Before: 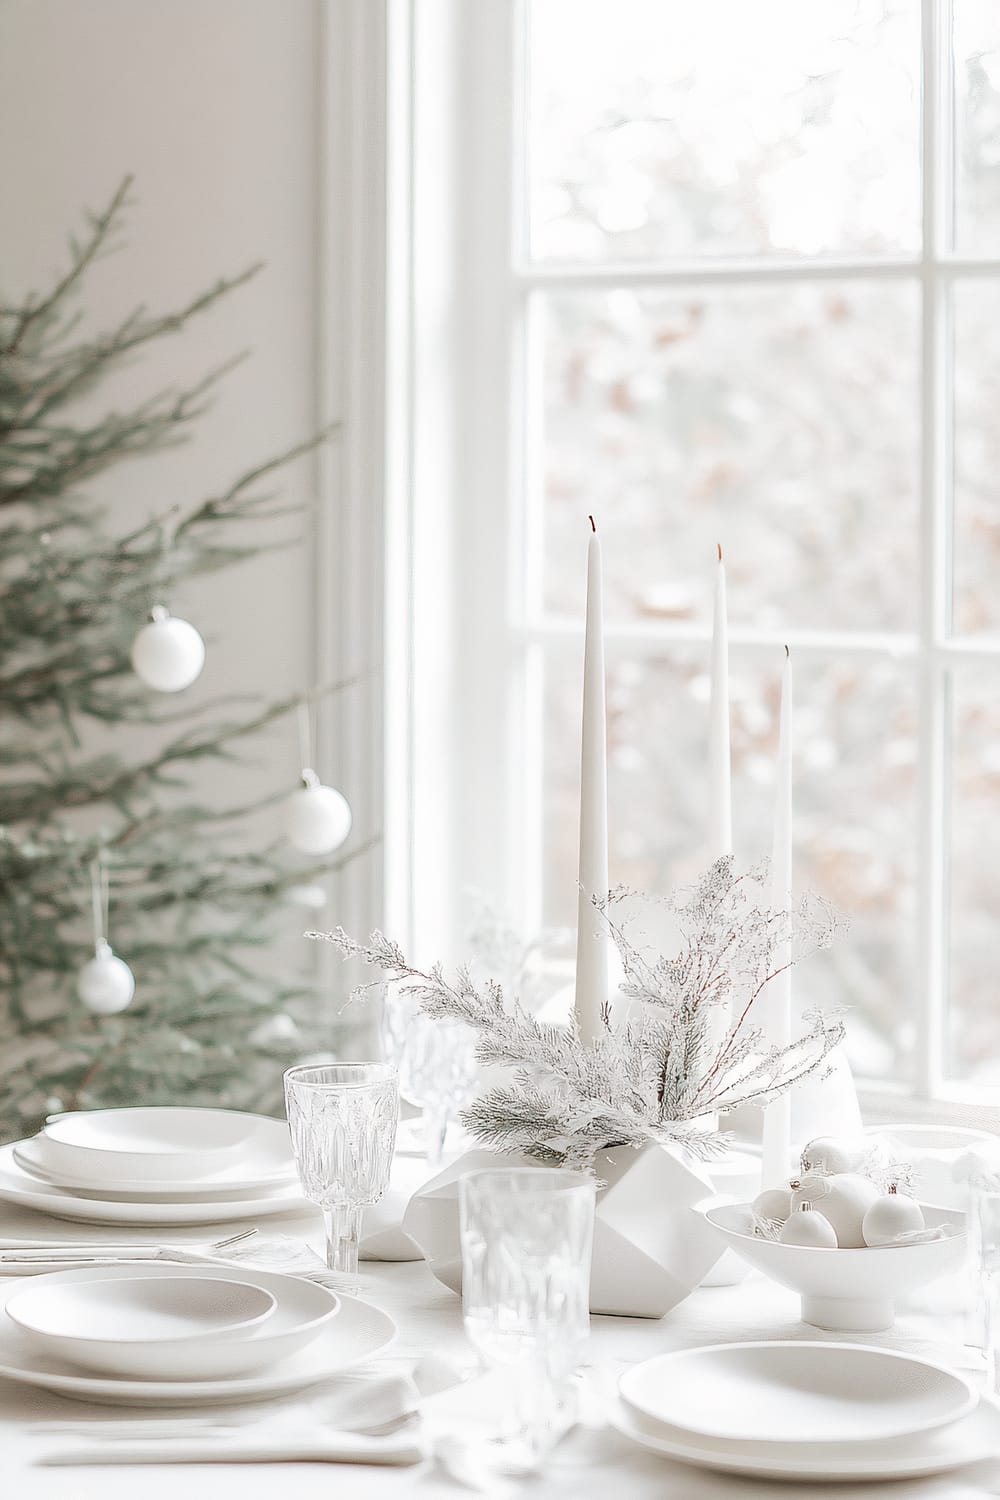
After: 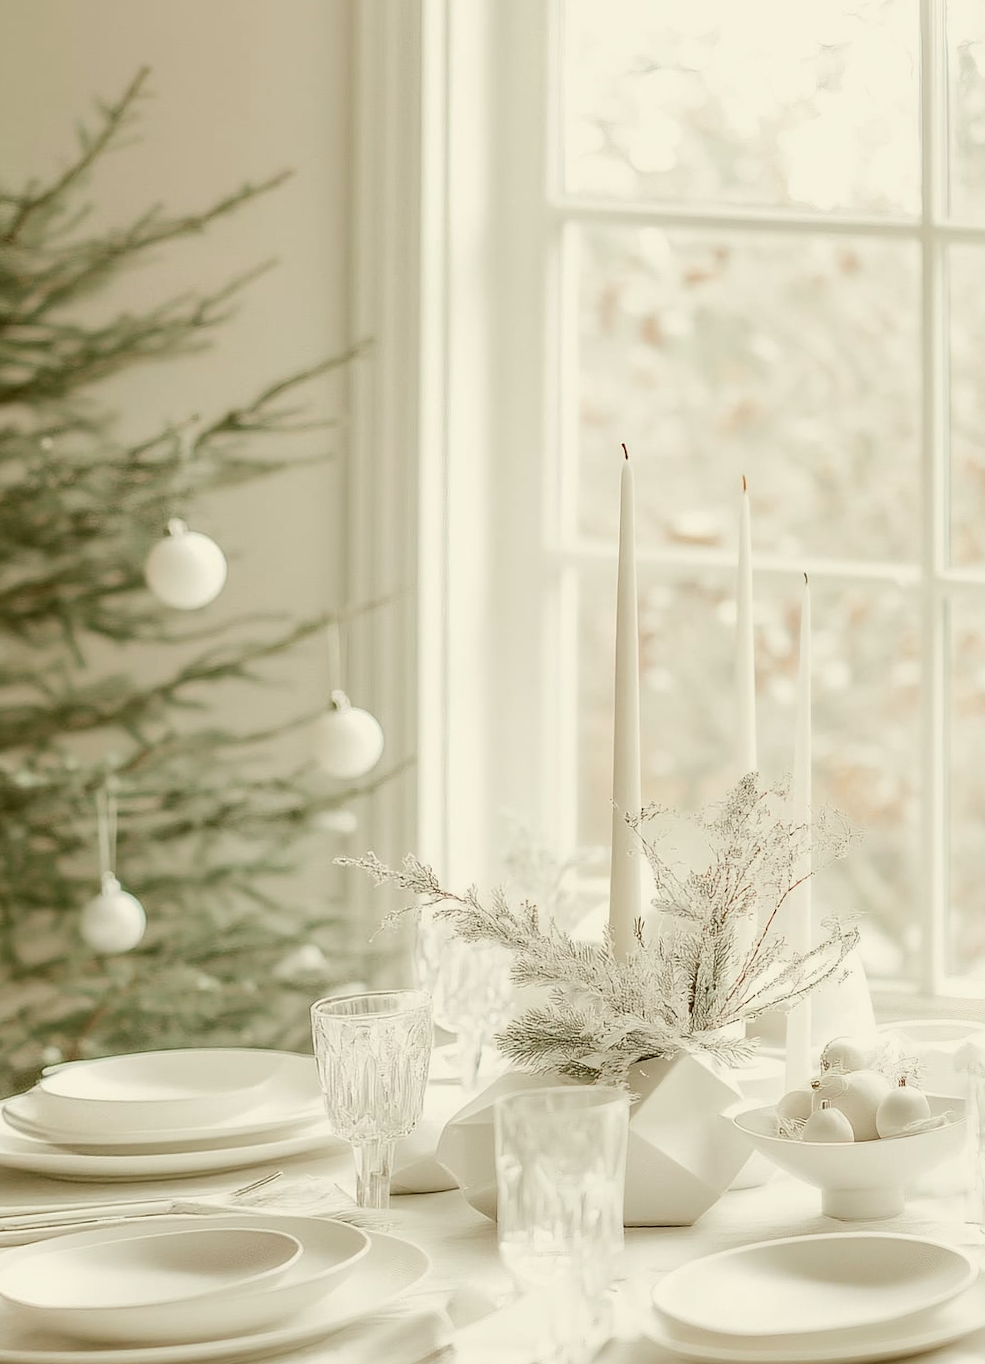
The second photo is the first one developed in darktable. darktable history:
exposure: exposure -0.157 EV, compensate highlight preservation false
rotate and perspective: rotation -0.013°, lens shift (vertical) -0.027, lens shift (horizontal) 0.178, crop left 0.016, crop right 0.989, crop top 0.082, crop bottom 0.918
color correction: highlights a* -1.43, highlights b* 10.12, shadows a* 0.395, shadows b* 19.35
